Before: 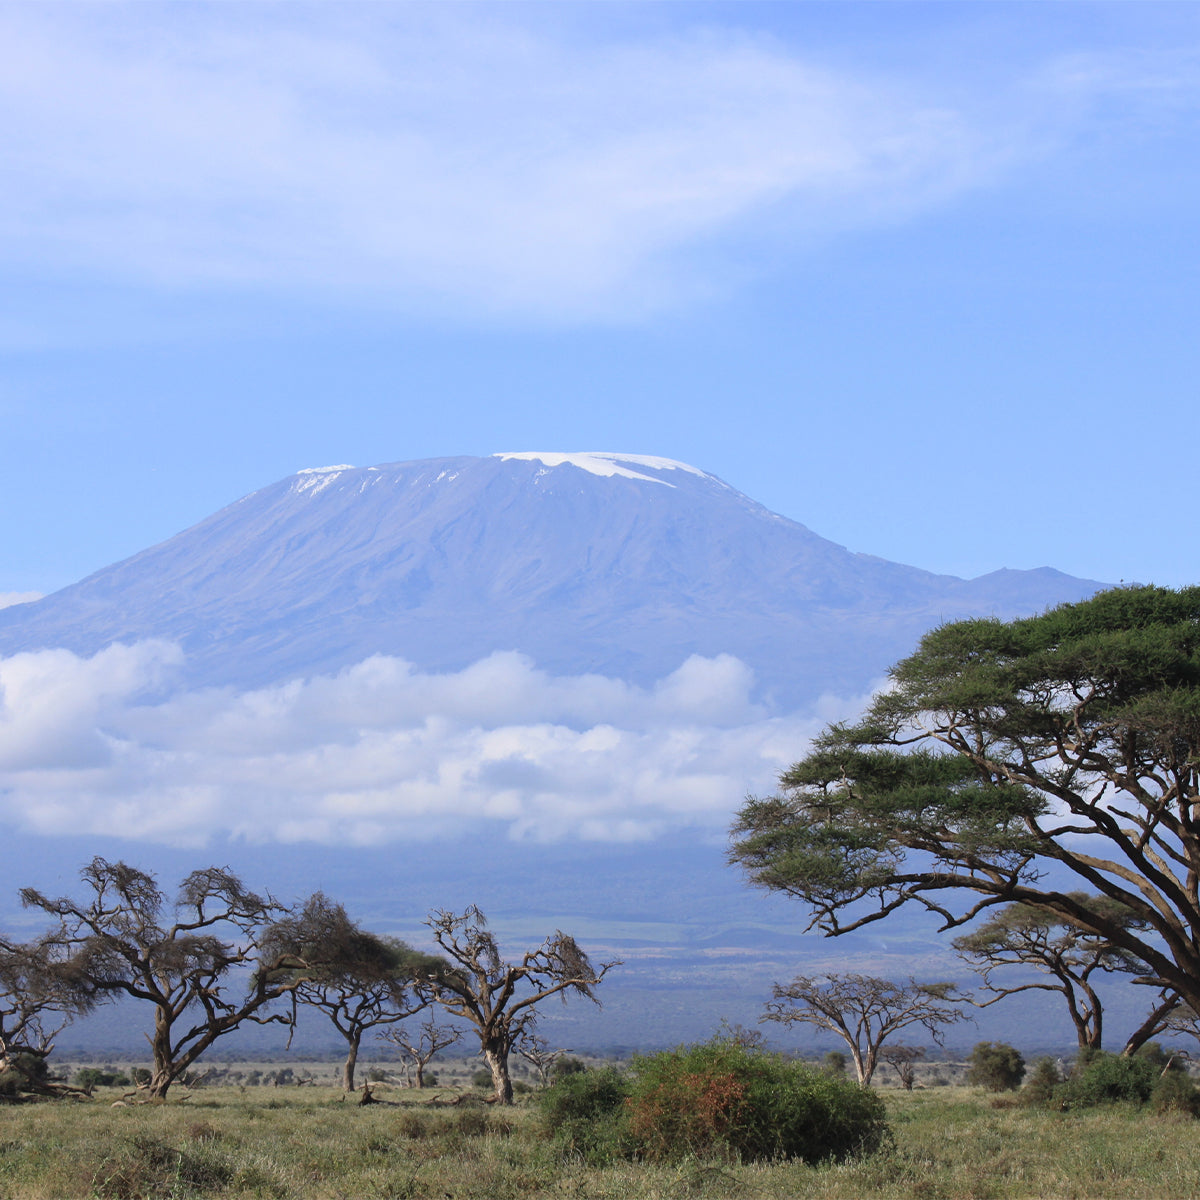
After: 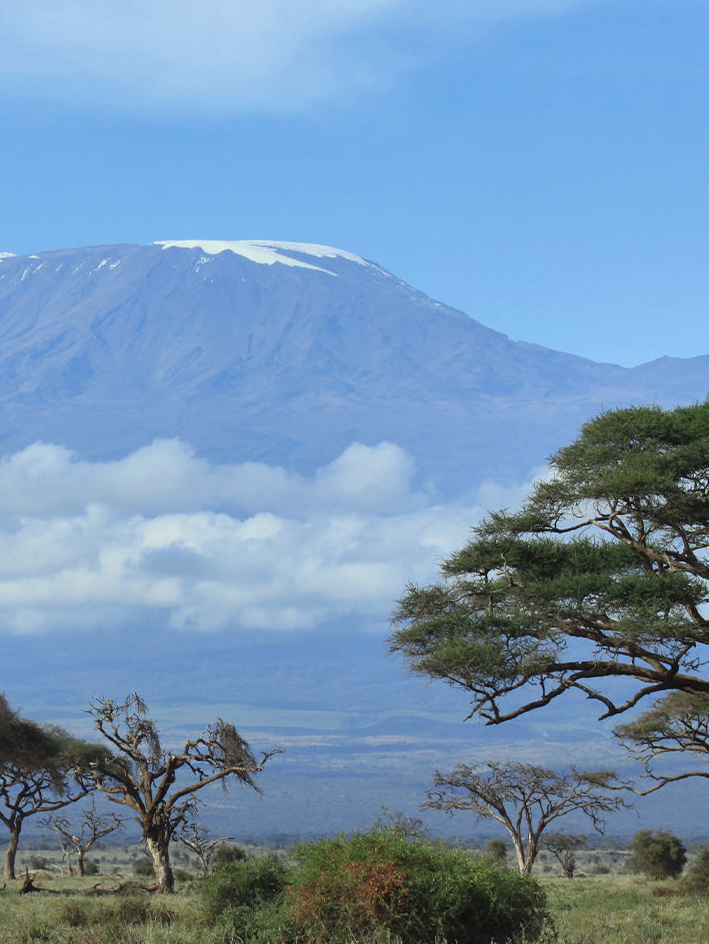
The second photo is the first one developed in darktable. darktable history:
crop and rotate: left 28.256%, top 17.734%, right 12.656%, bottom 3.573%
color correction: highlights a* -8, highlights b* 3.1
shadows and highlights: soften with gaussian
